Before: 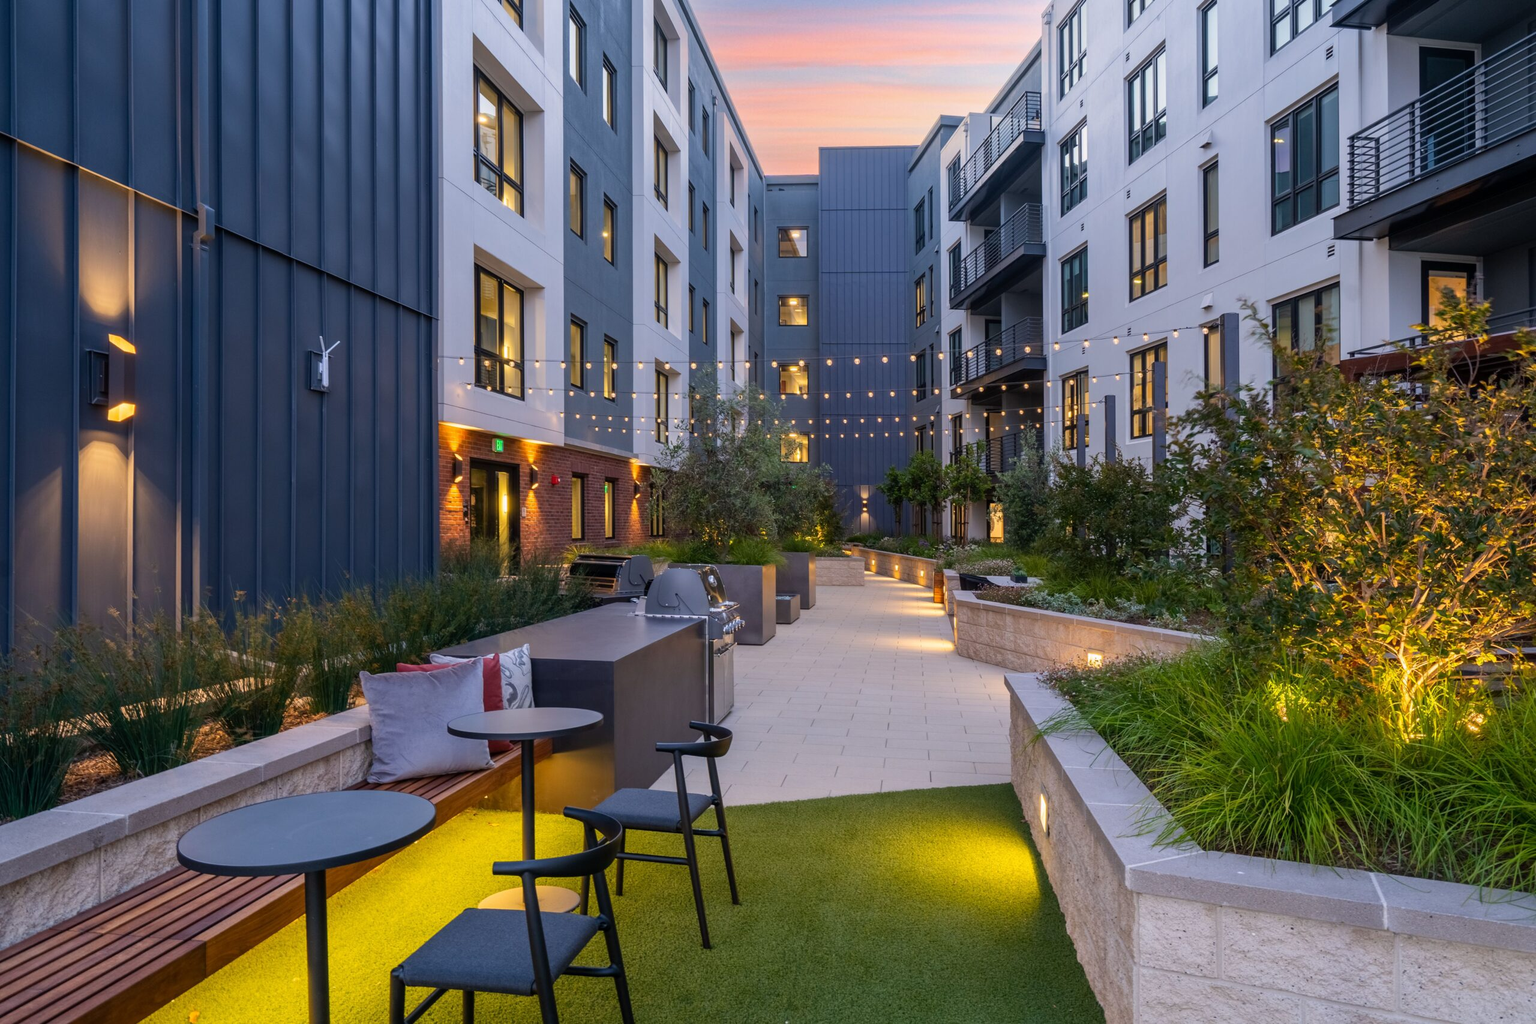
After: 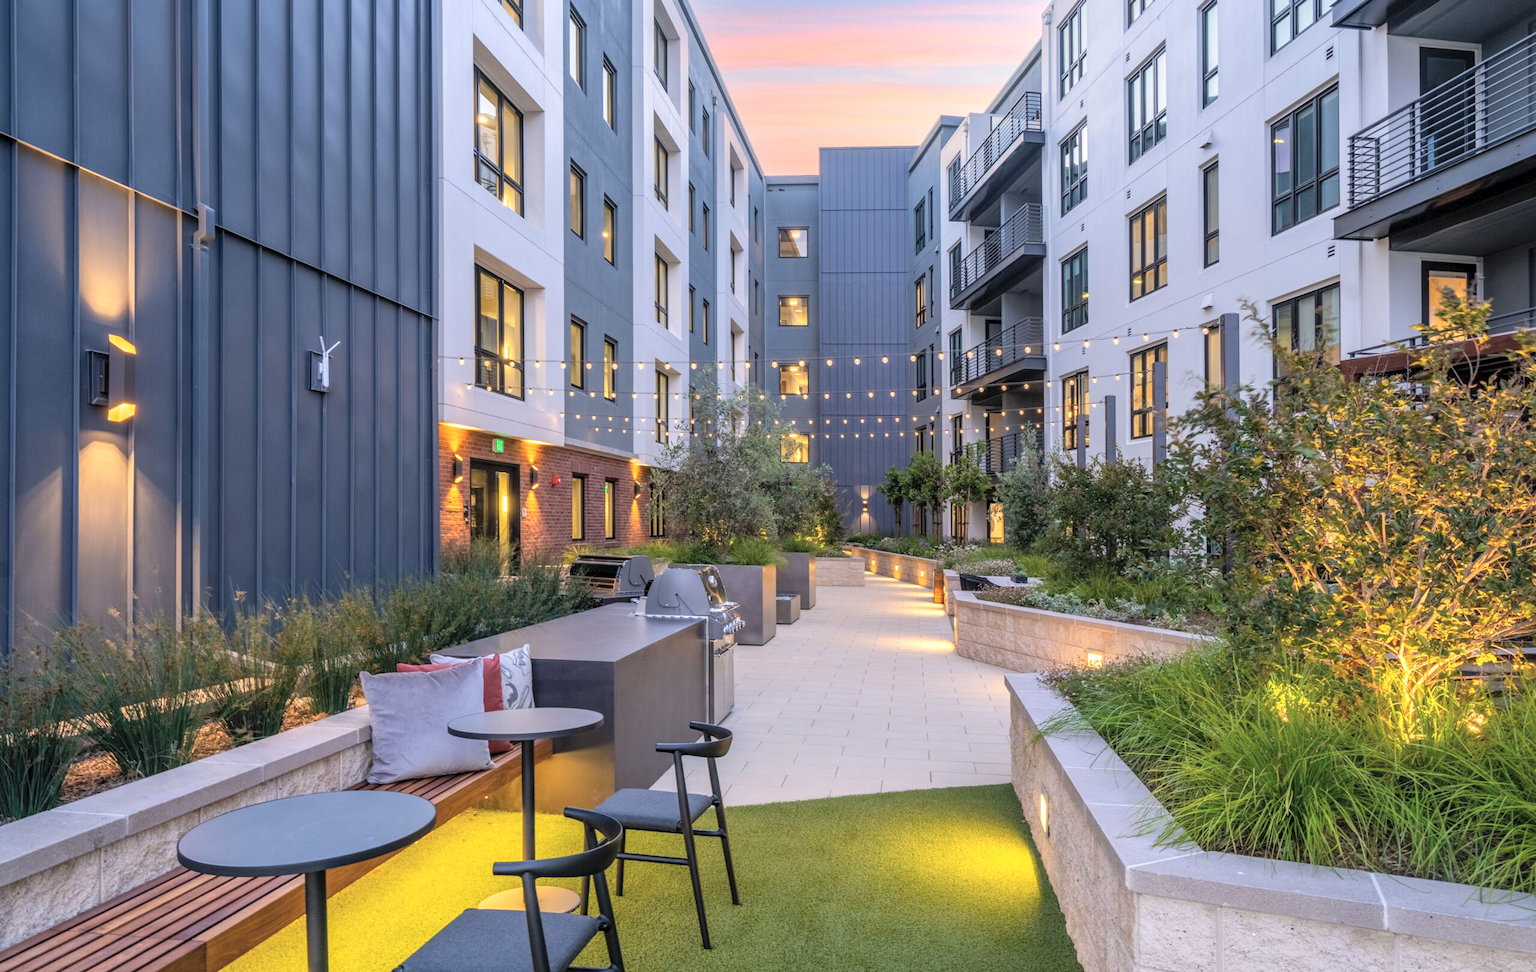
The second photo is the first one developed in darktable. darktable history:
contrast brightness saturation: brightness 0.28
crop and rotate: top 0%, bottom 5.097%
local contrast: detail 130%
